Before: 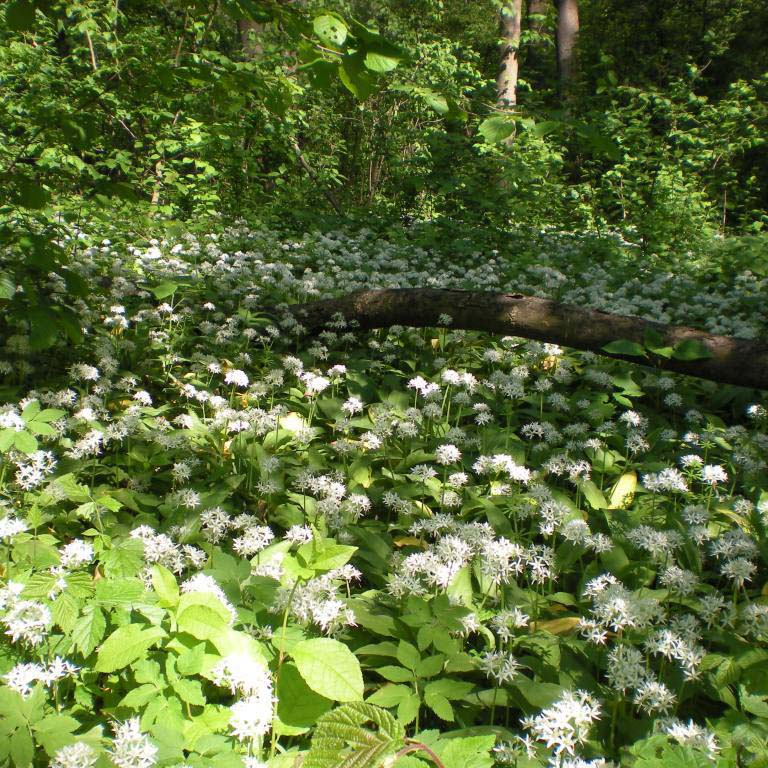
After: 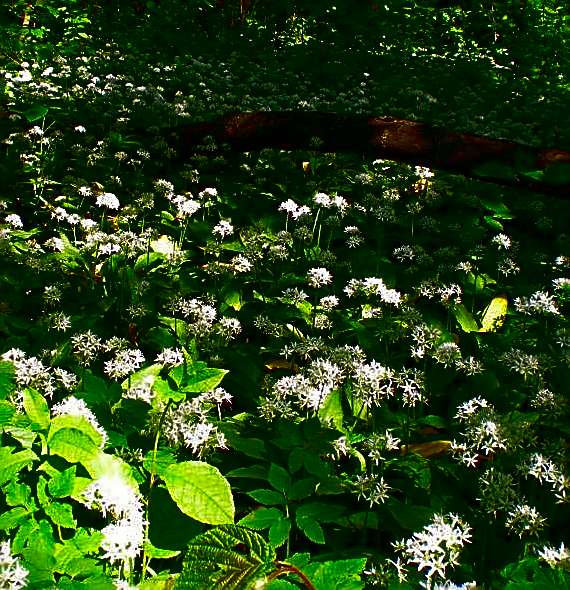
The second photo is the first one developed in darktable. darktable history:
crop: left 16.878%, top 23.115%, right 8.801%
contrast brightness saturation: brightness -0.983, saturation 0.989
sharpen: amount 0.896
